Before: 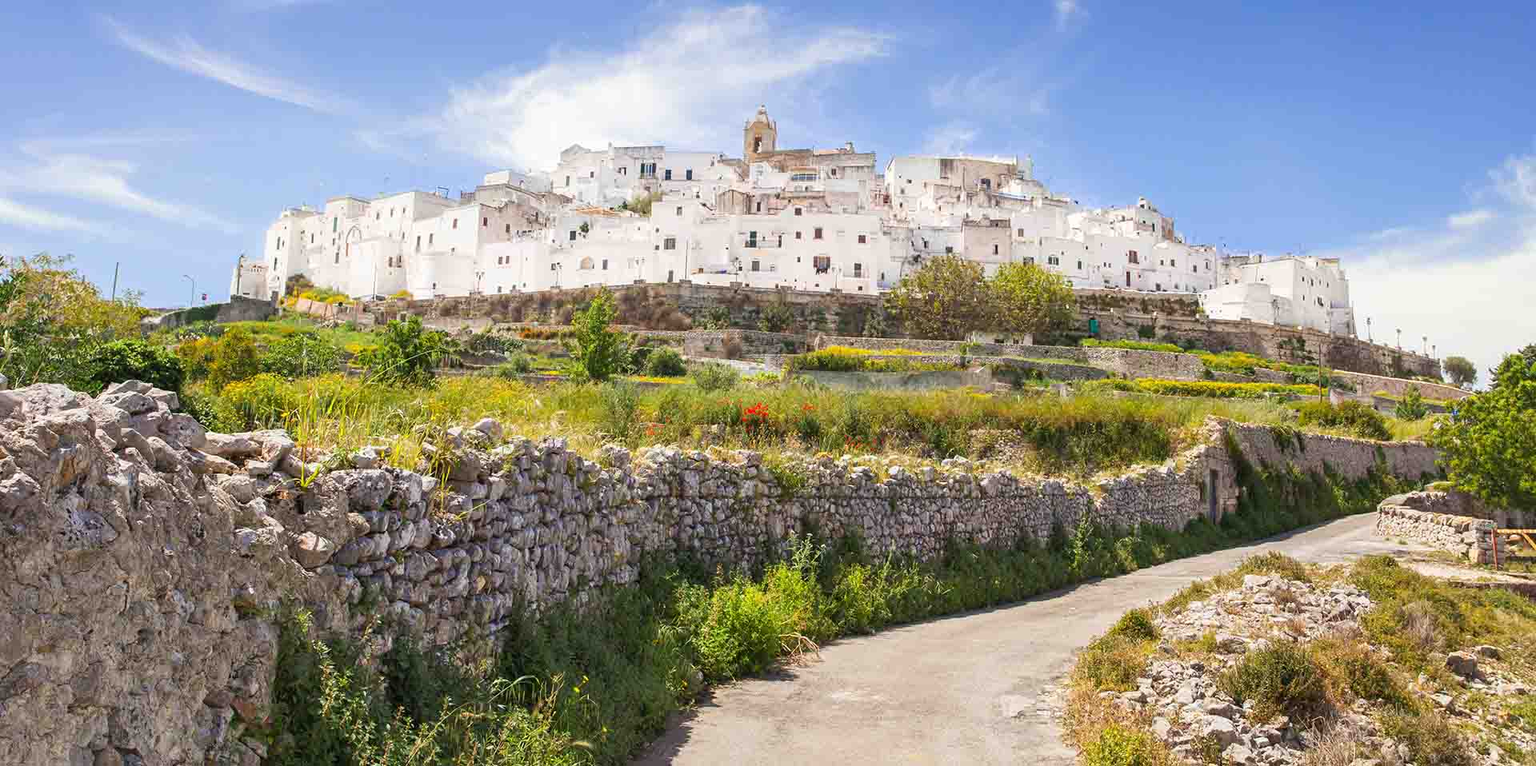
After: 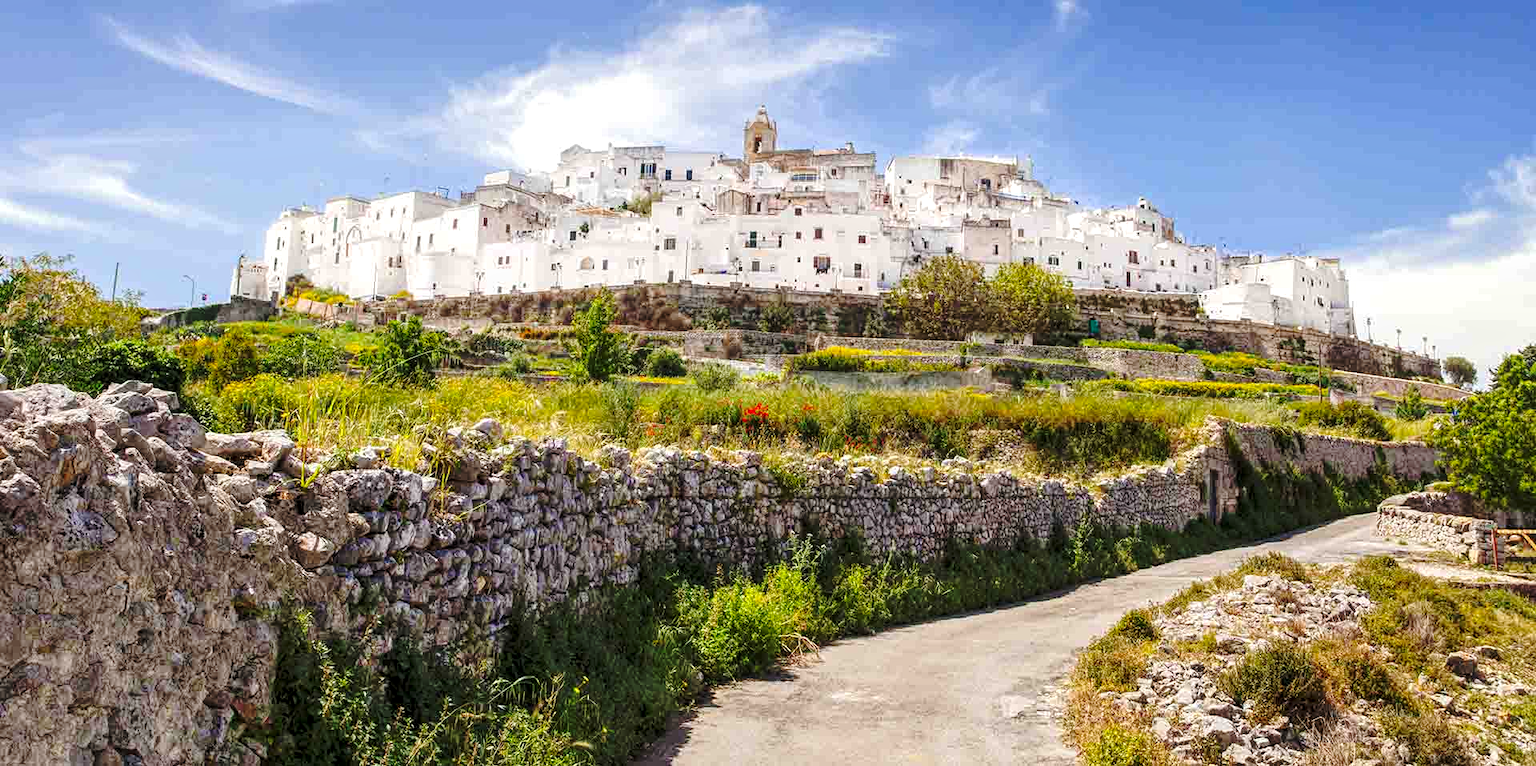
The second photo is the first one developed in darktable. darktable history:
local contrast: highlights 99%, shadows 86%, detail 160%, midtone range 0.2
base curve: curves: ch0 [(0, 0) (0.073, 0.04) (0.157, 0.139) (0.492, 0.492) (0.758, 0.758) (1, 1)], preserve colors none
